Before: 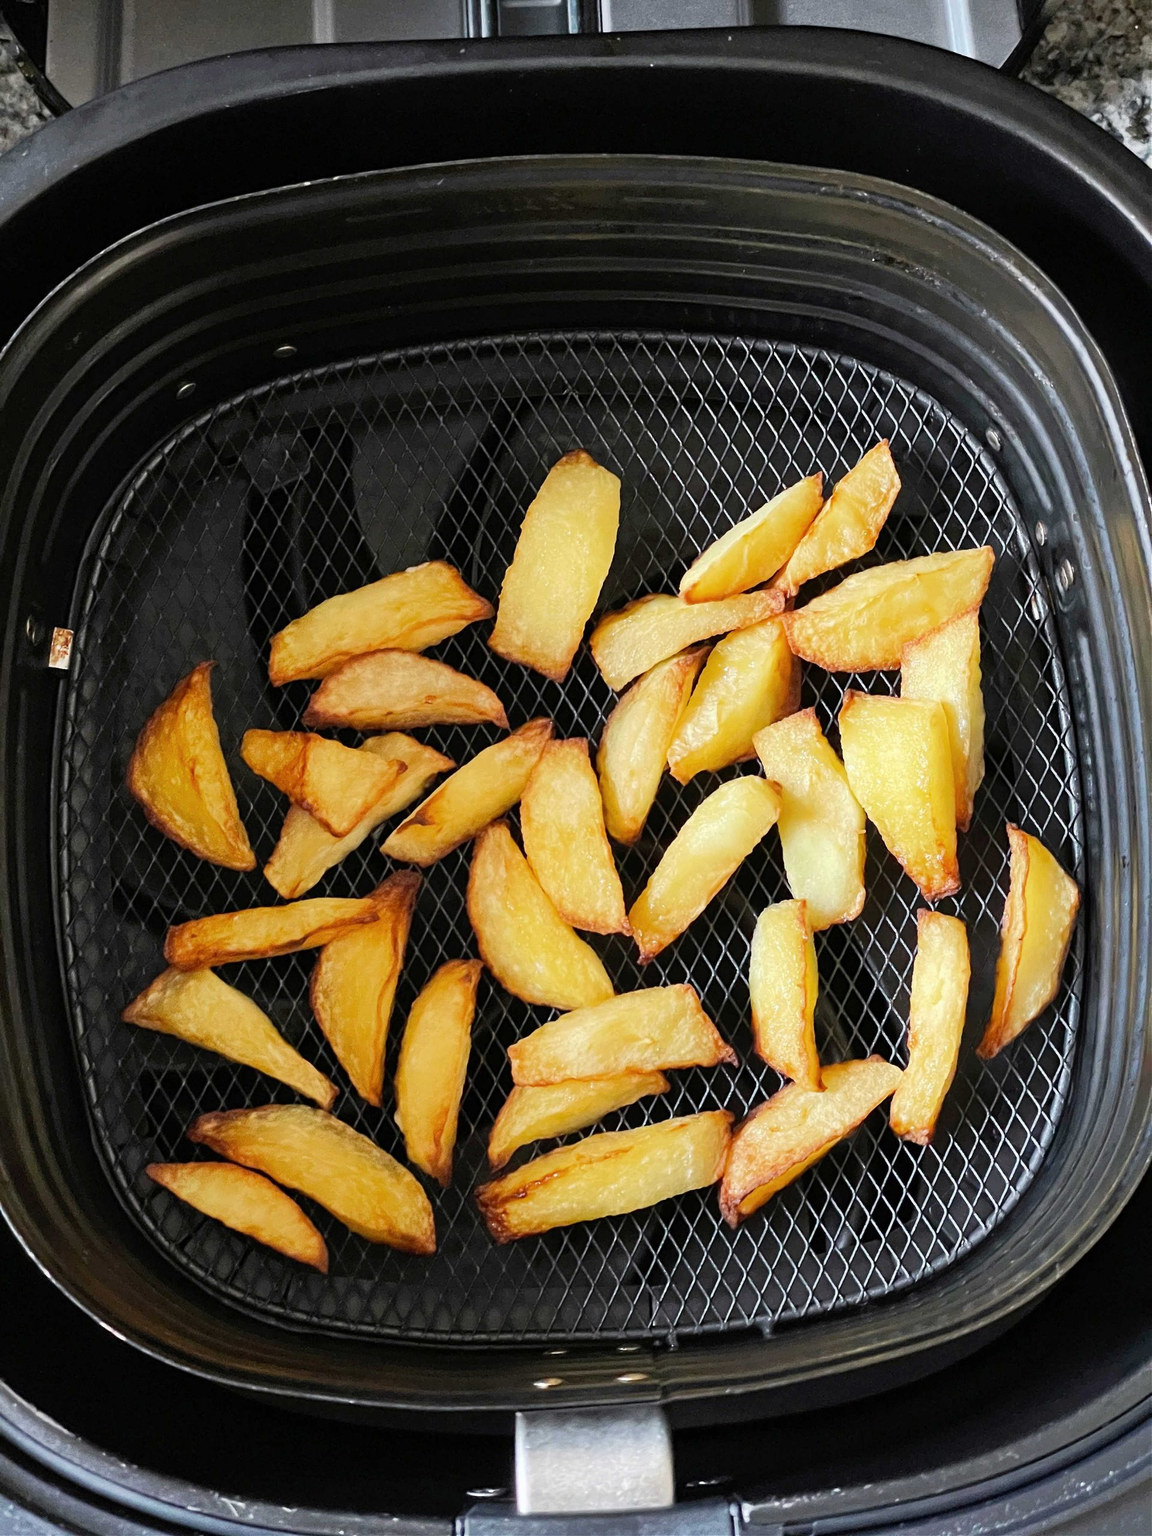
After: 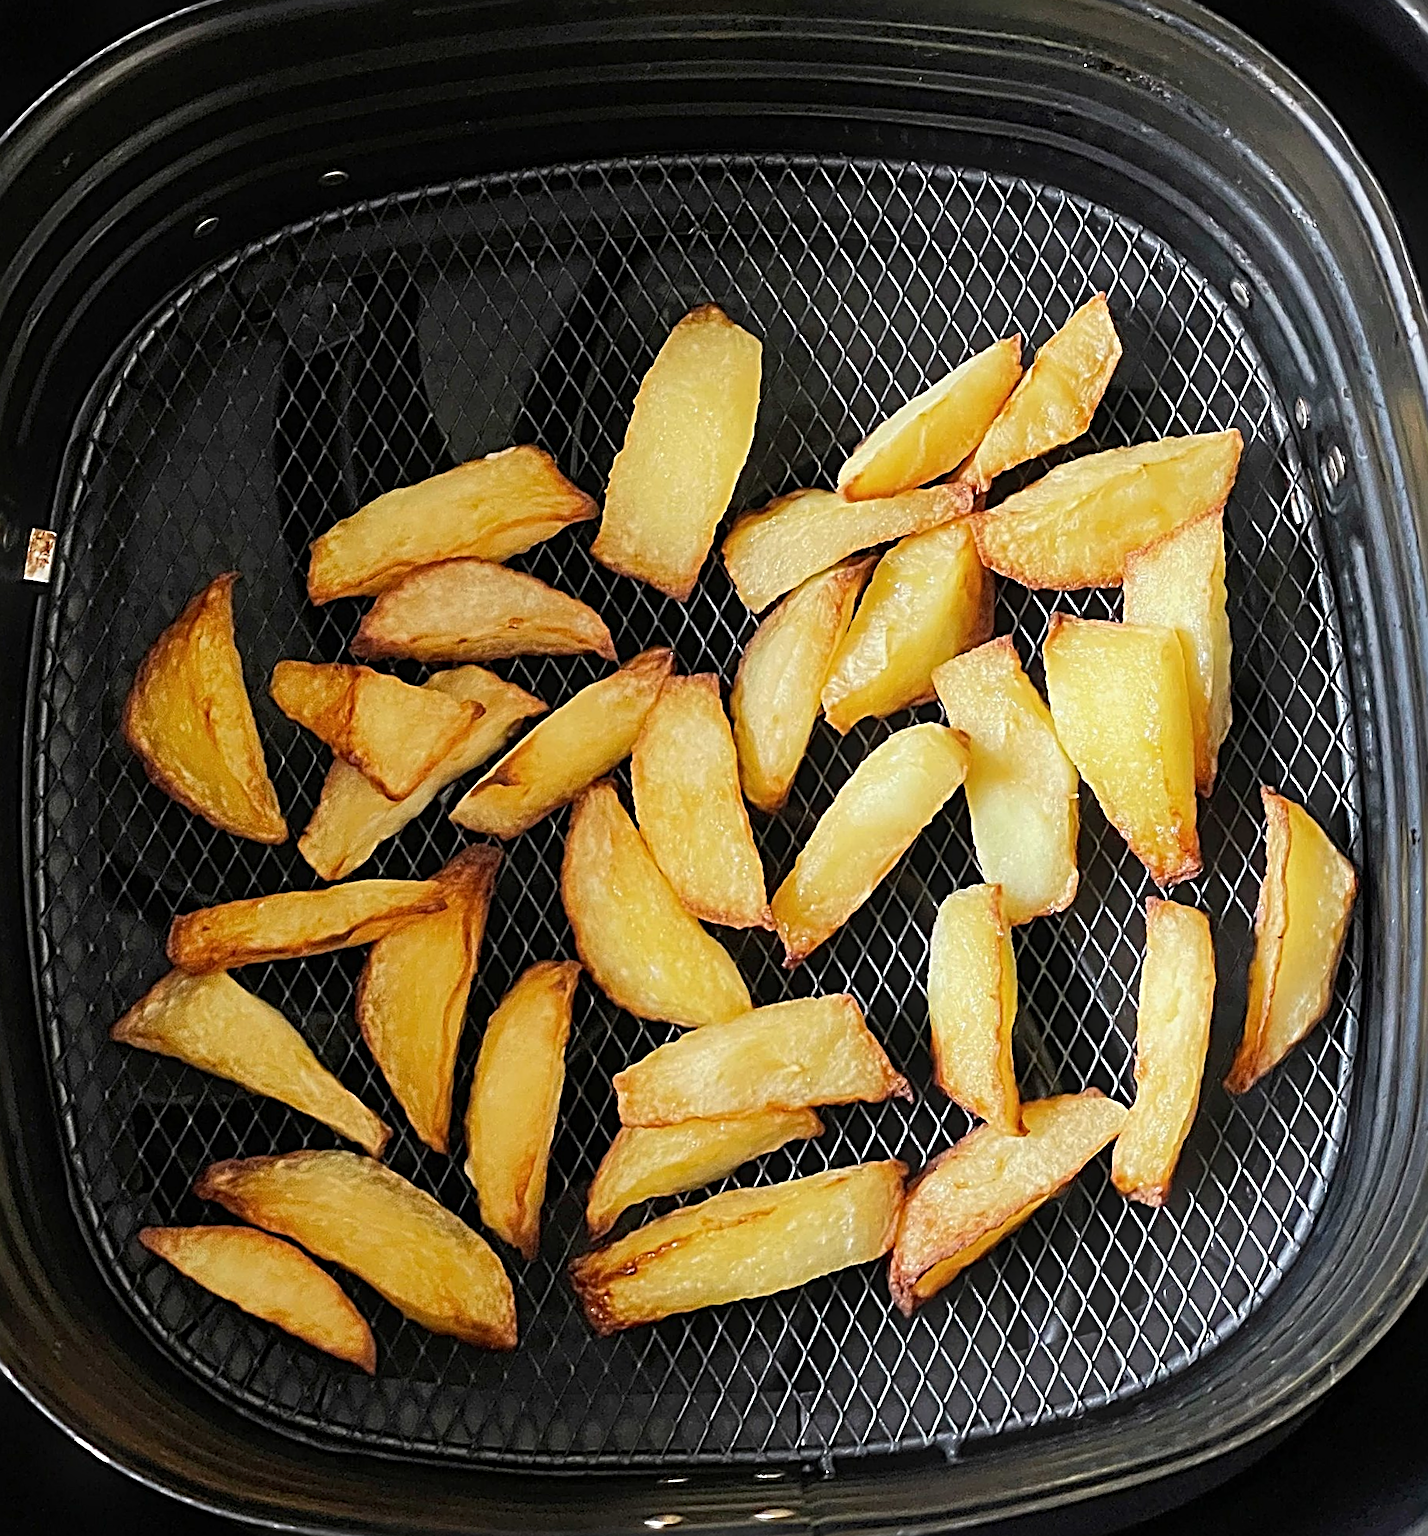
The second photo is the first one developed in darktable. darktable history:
sharpen: radius 3.69, amount 0.928
exposure: exposure -0.116 EV, compensate exposure bias true, compensate highlight preservation false
bloom: size 9%, threshold 100%, strength 7%
crop and rotate: left 1.814%, top 12.818%, right 0.25%, bottom 9.225%
rotate and perspective: rotation 0.226°, lens shift (vertical) -0.042, crop left 0.023, crop right 0.982, crop top 0.006, crop bottom 0.994
